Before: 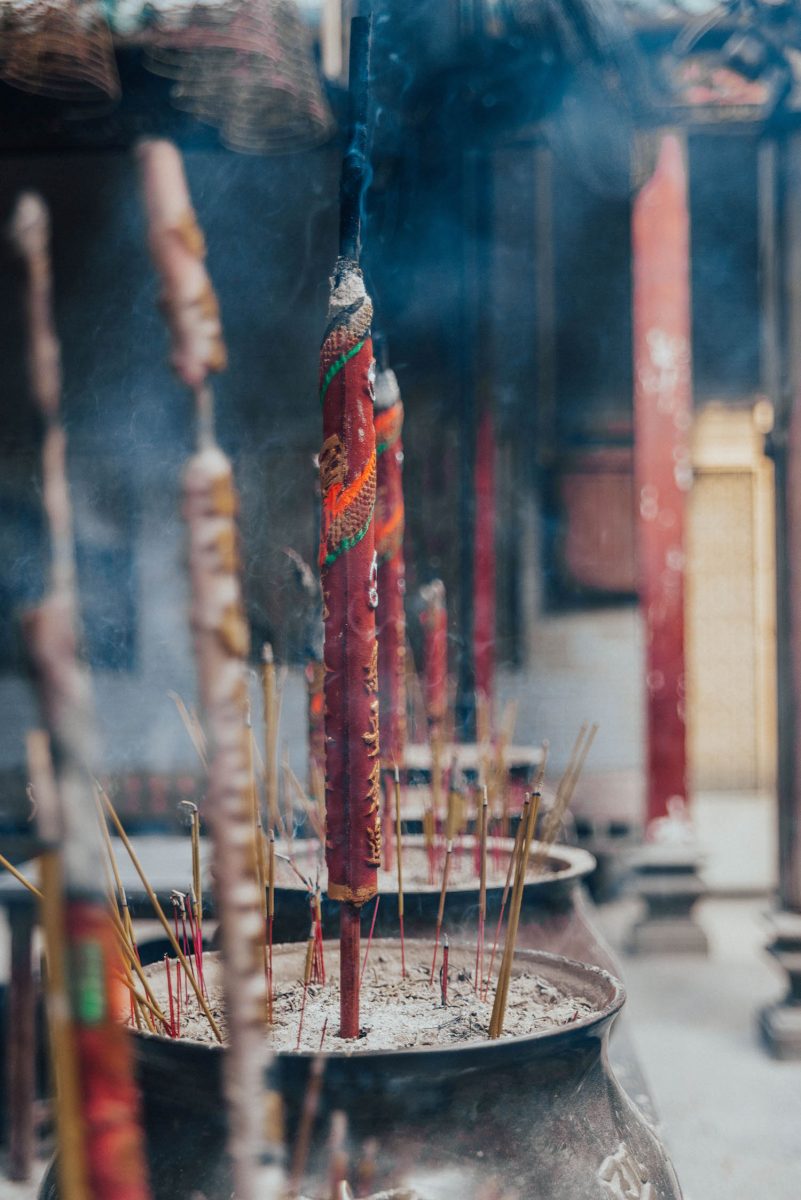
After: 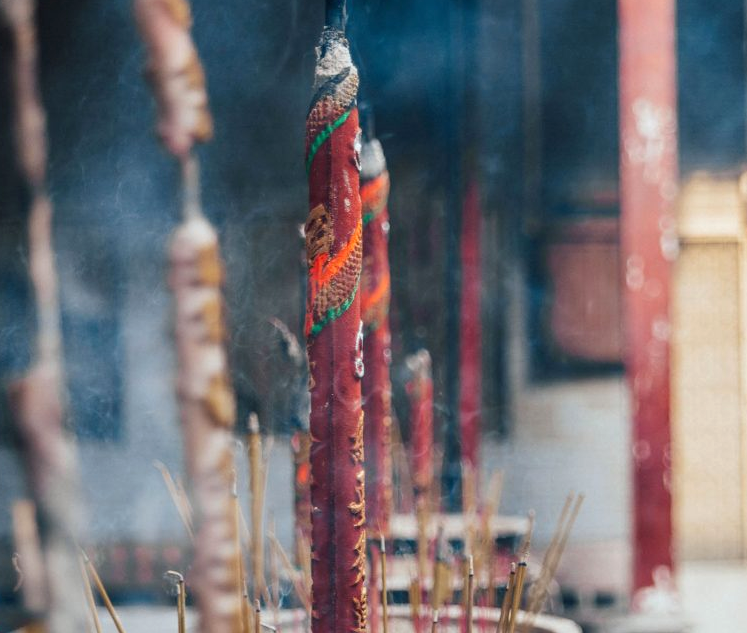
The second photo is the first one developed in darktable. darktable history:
crop: left 1.799%, top 19.236%, right 4.858%, bottom 27.955%
exposure: exposure 0.261 EV, compensate highlight preservation false
